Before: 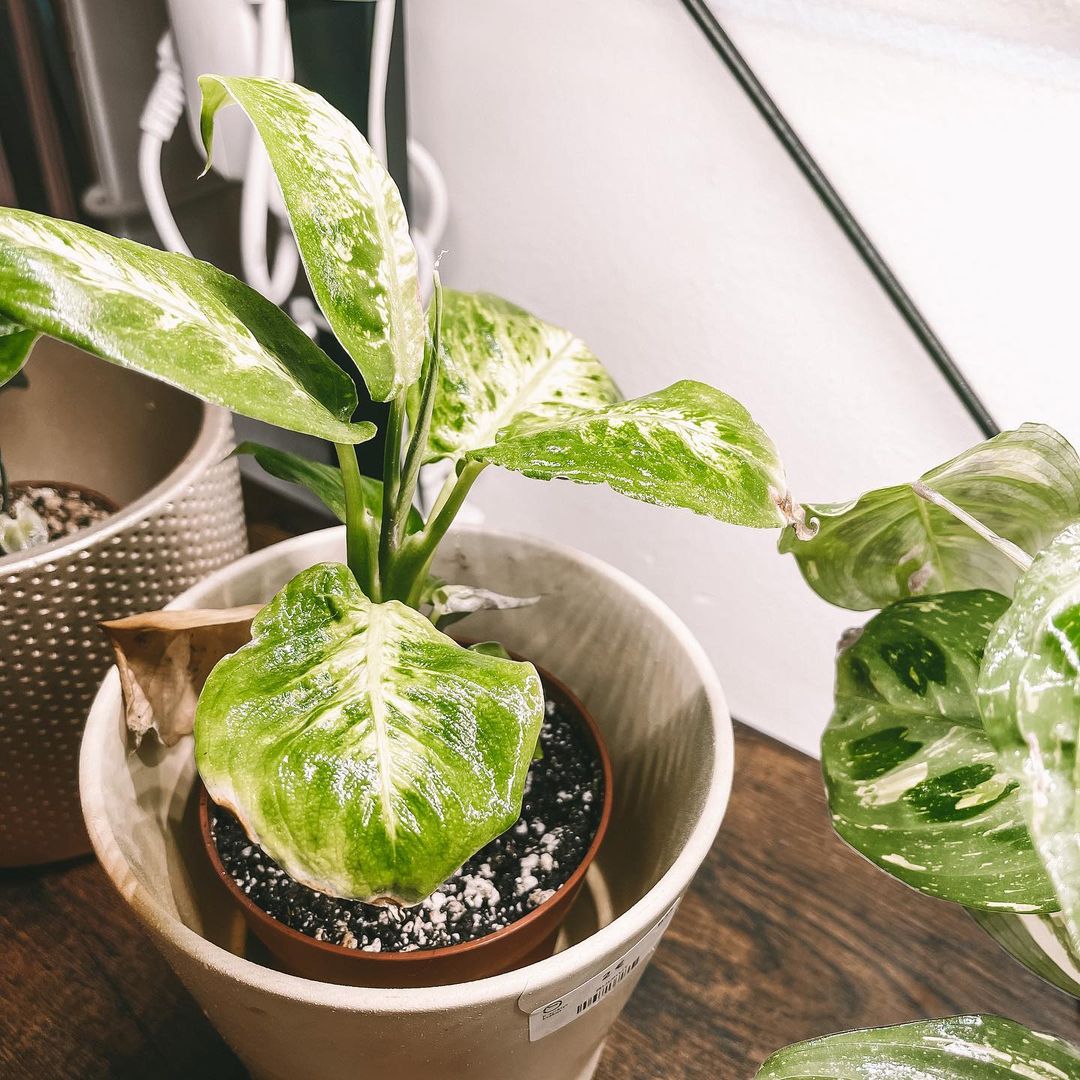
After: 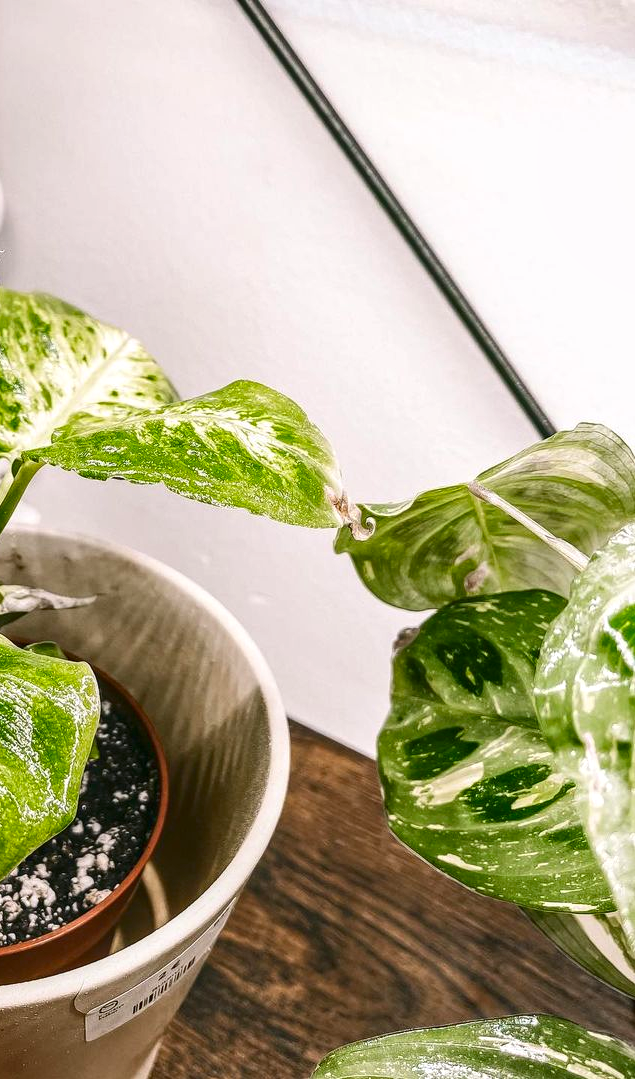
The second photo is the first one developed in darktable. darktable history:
haze removal: compatibility mode true, adaptive false
crop: left 41.154%
local contrast: on, module defaults
tone equalizer: on, module defaults
contrast brightness saturation: contrast 0.128, brightness -0.061, saturation 0.15
